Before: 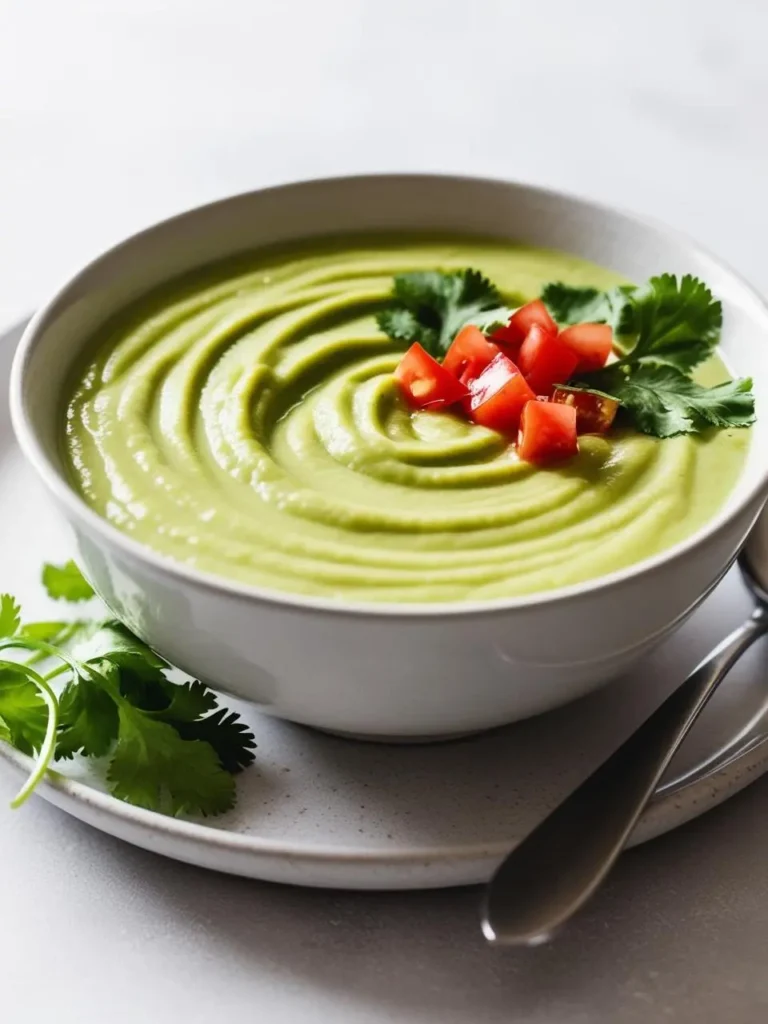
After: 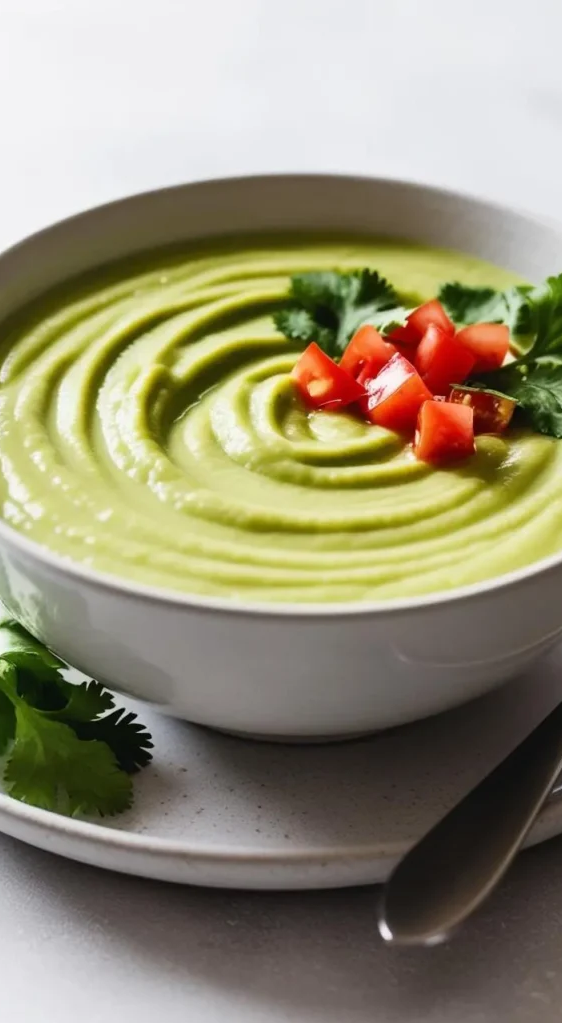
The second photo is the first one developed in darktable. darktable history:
crop: left 13.473%, right 13.275%
